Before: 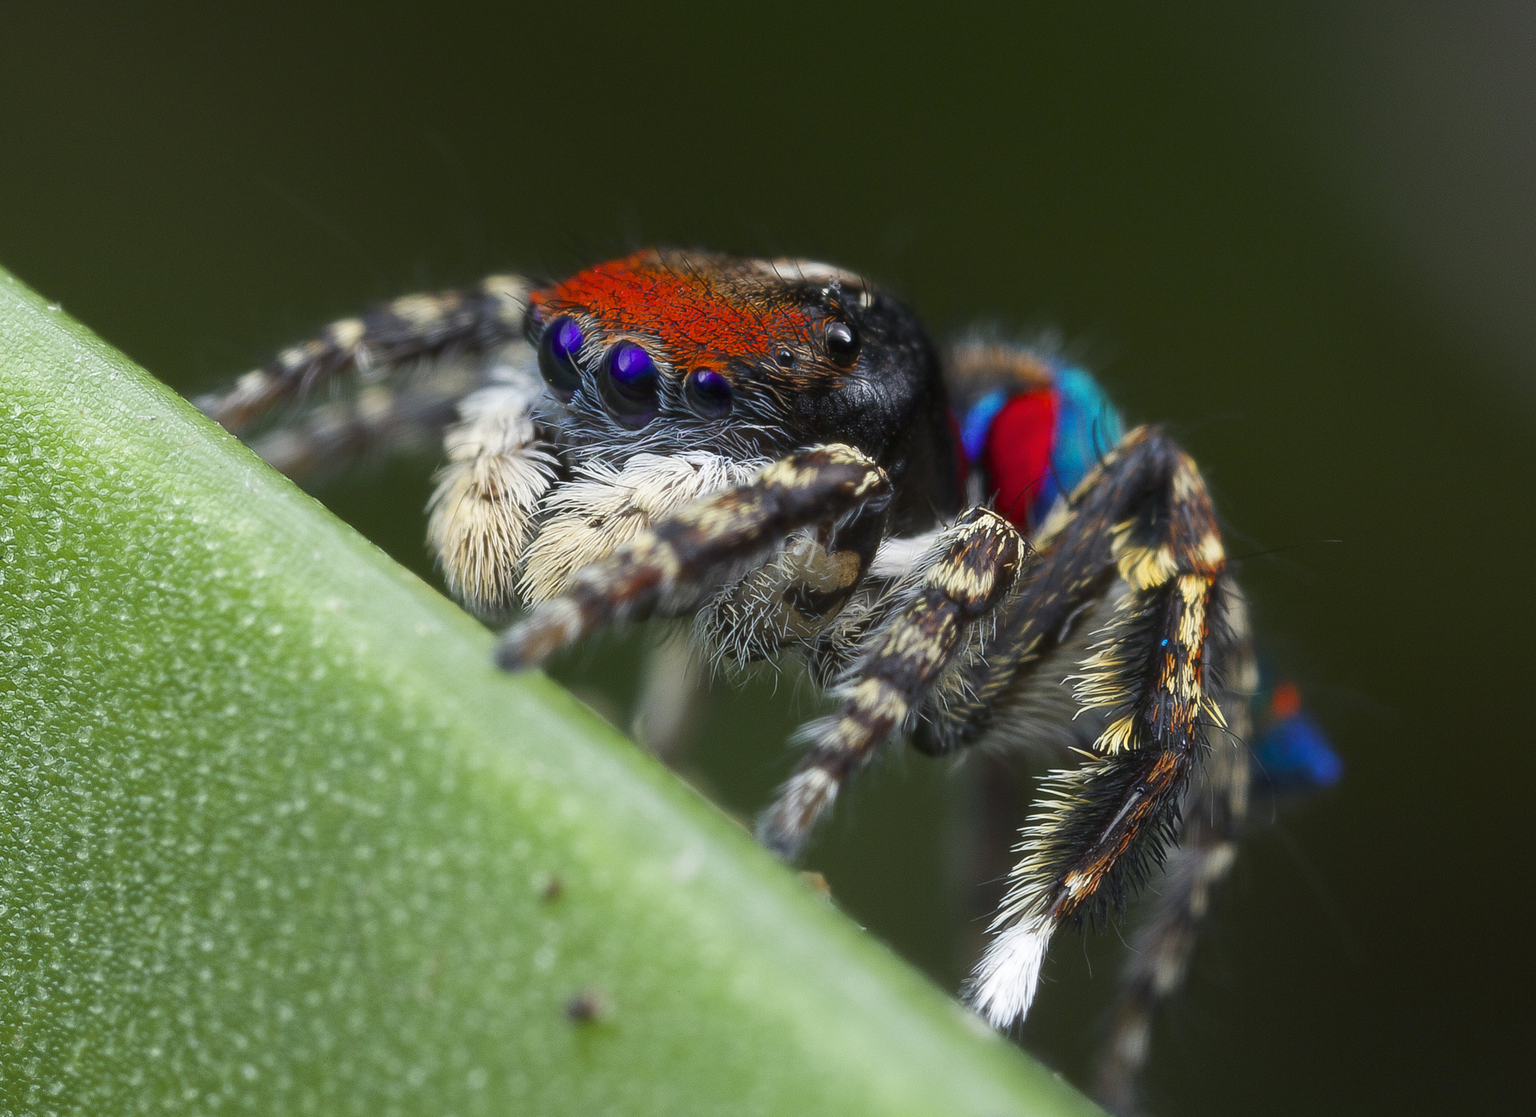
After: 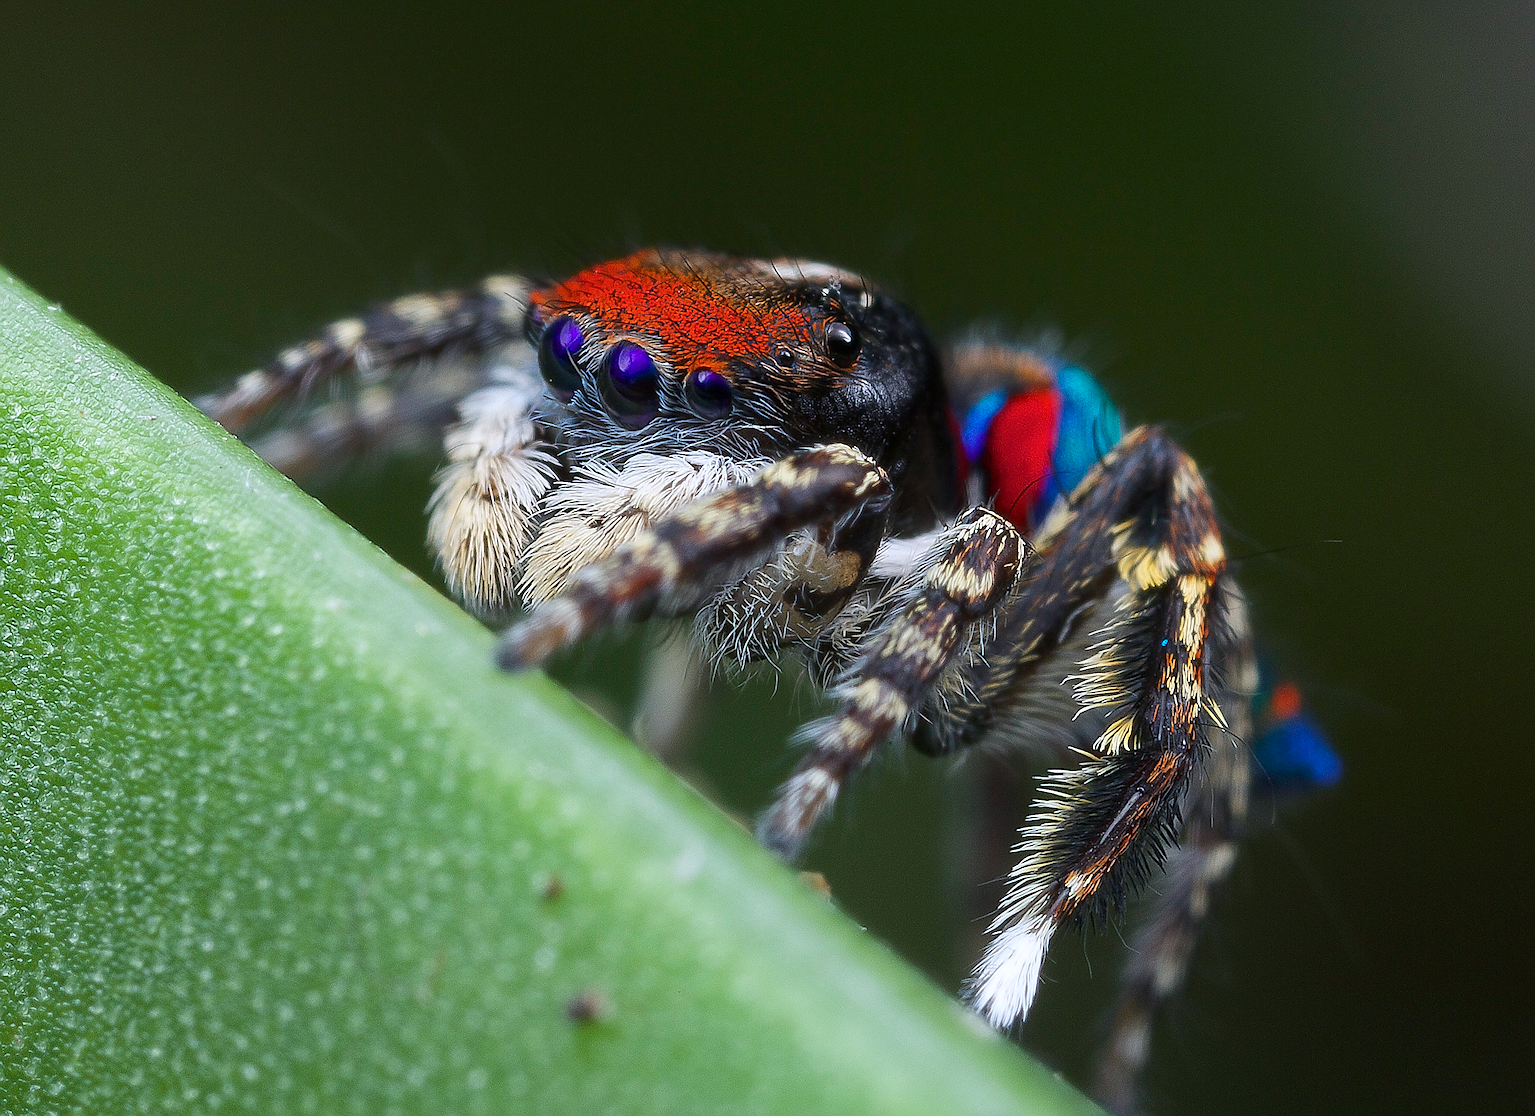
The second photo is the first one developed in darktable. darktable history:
sharpen: radius 1.356, amount 1.264, threshold 0.657
color calibration: illuminant as shot in camera, x 0.358, y 0.373, temperature 4628.91 K, saturation algorithm version 1 (2020)
